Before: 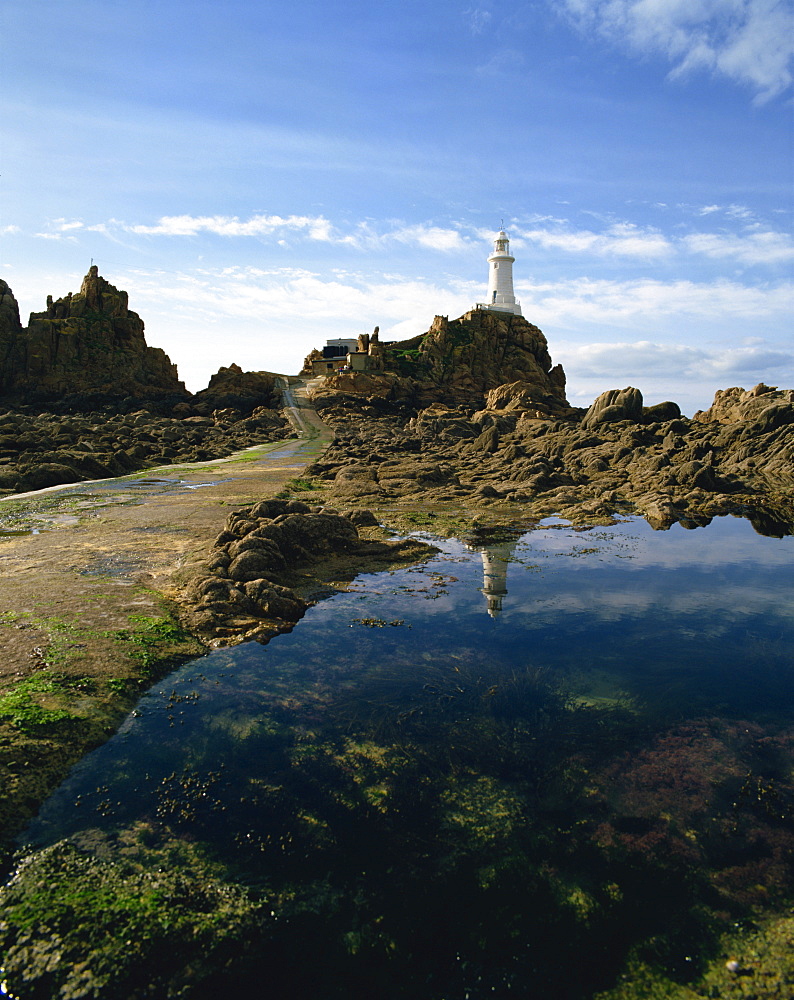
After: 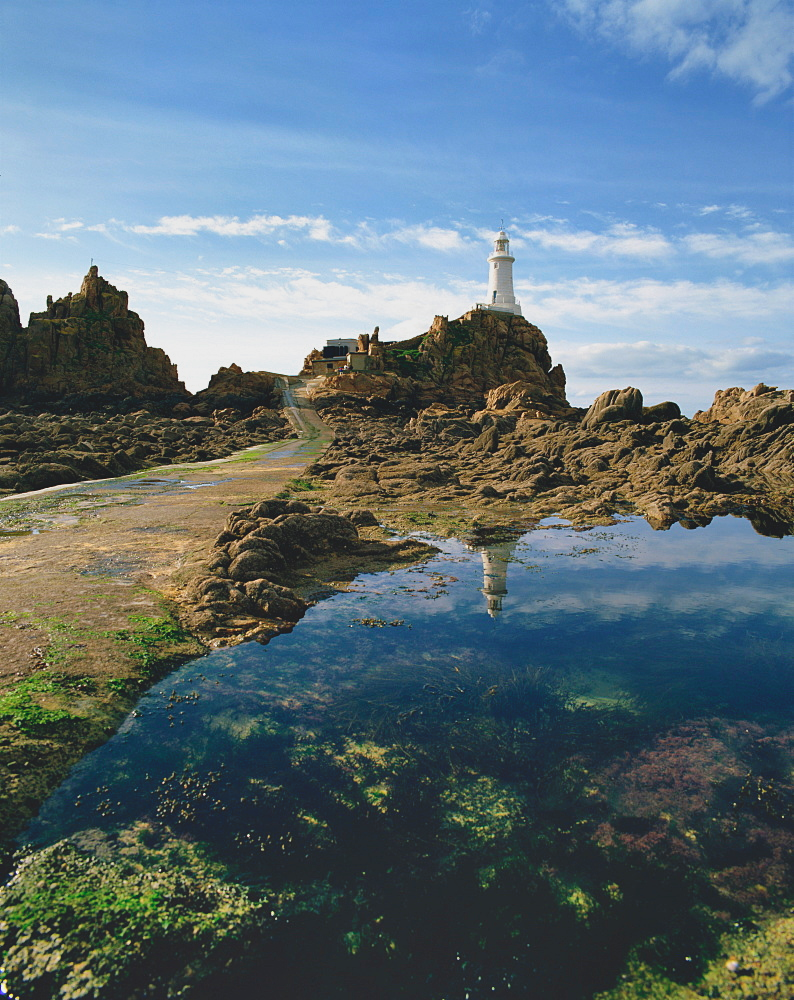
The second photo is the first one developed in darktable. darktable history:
contrast brightness saturation: contrast -0.142, brightness 0.045, saturation -0.129
shadows and highlights: low approximation 0.01, soften with gaussian
